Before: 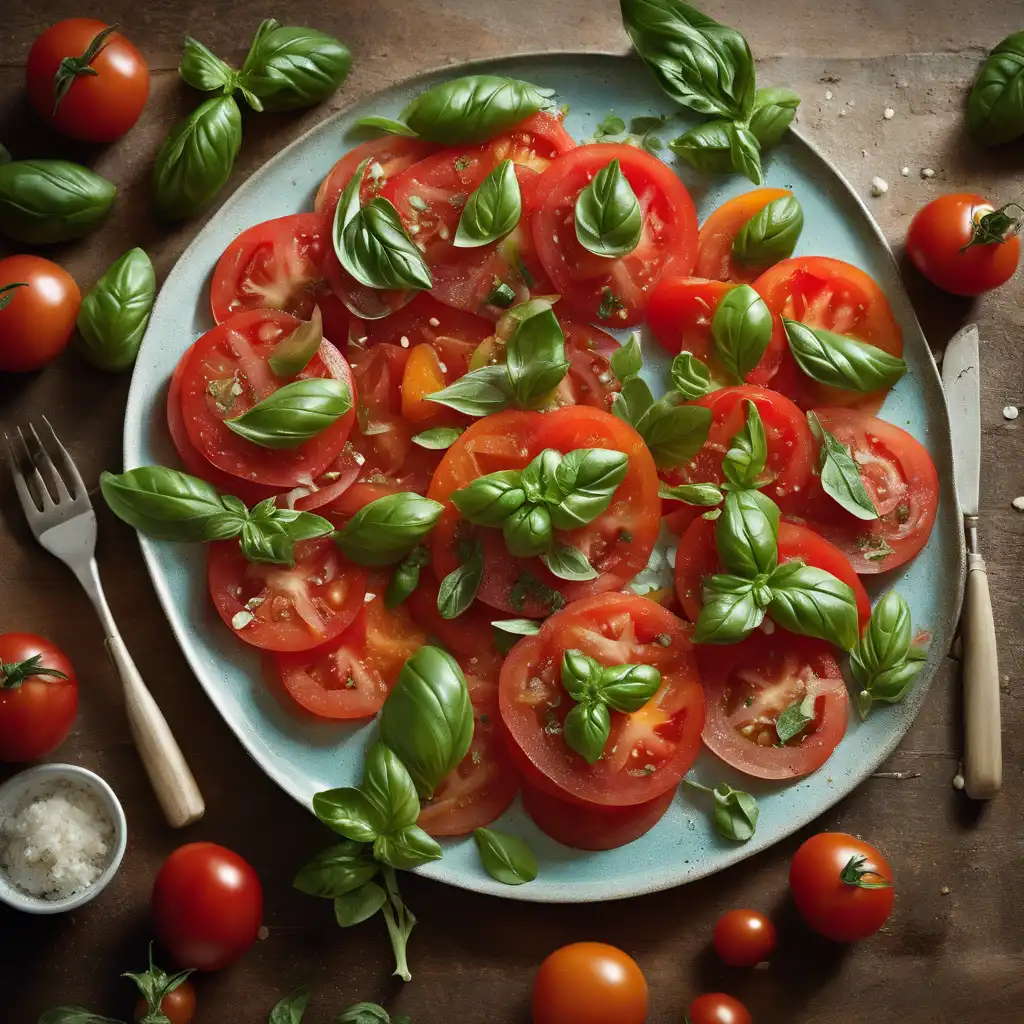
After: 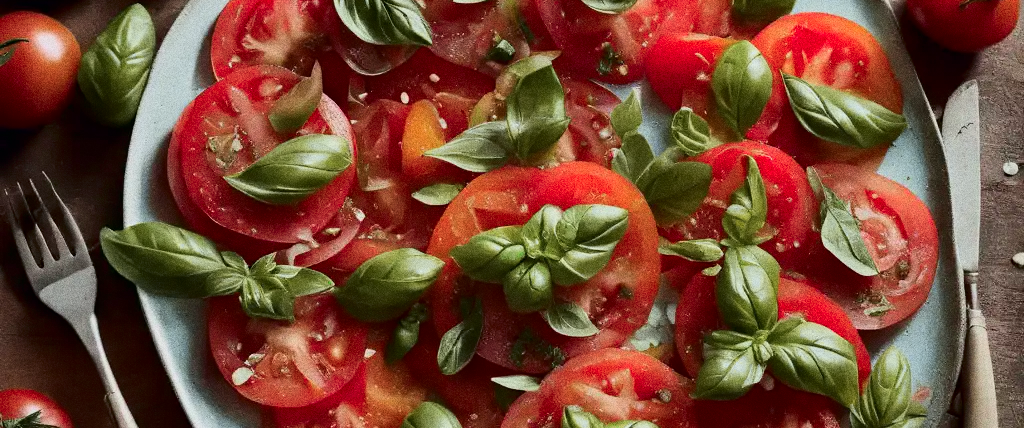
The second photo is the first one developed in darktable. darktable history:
crop and rotate: top 23.84%, bottom 34.294%
tone curve: curves: ch0 [(0, 0) (0.049, 0.01) (0.154, 0.081) (0.491, 0.519) (0.748, 0.765) (1, 0.919)]; ch1 [(0, 0) (0.172, 0.123) (0.317, 0.272) (0.391, 0.424) (0.499, 0.497) (0.531, 0.541) (0.615, 0.608) (0.741, 0.783) (1, 1)]; ch2 [(0, 0) (0.411, 0.424) (0.483, 0.478) (0.546, 0.532) (0.652, 0.633) (1, 1)], color space Lab, independent channels, preserve colors none
grain: coarseness 0.09 ISO, strength 40%
